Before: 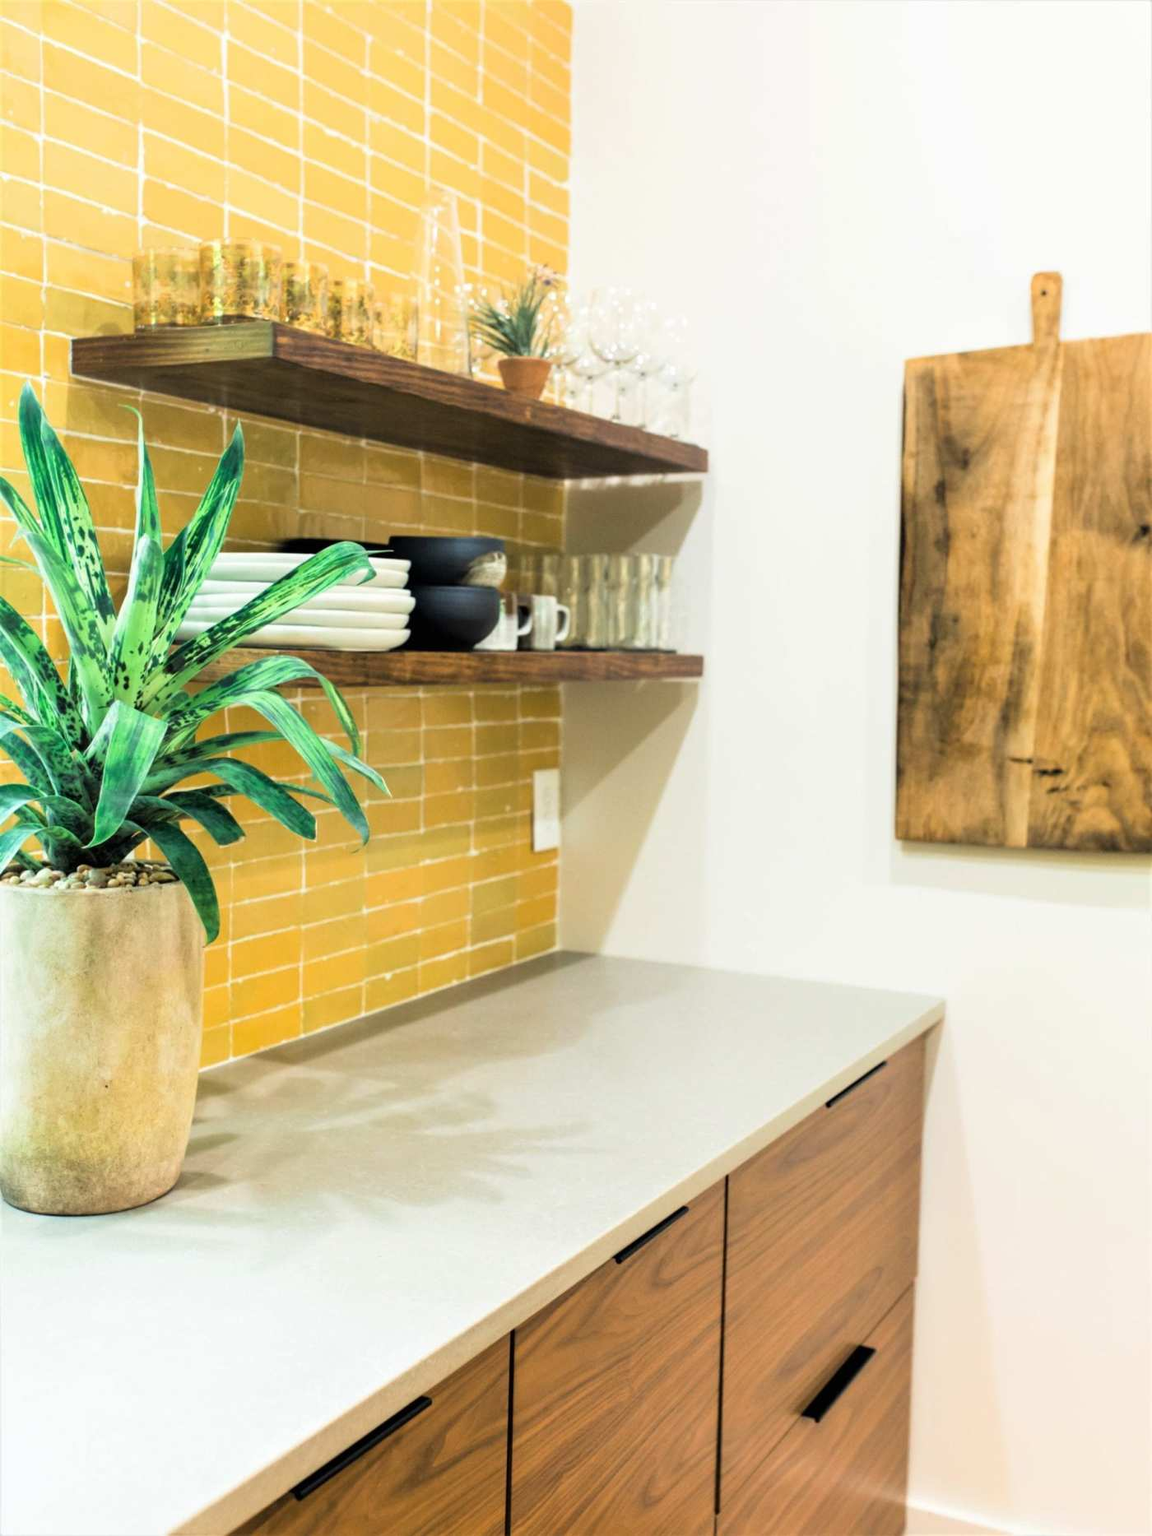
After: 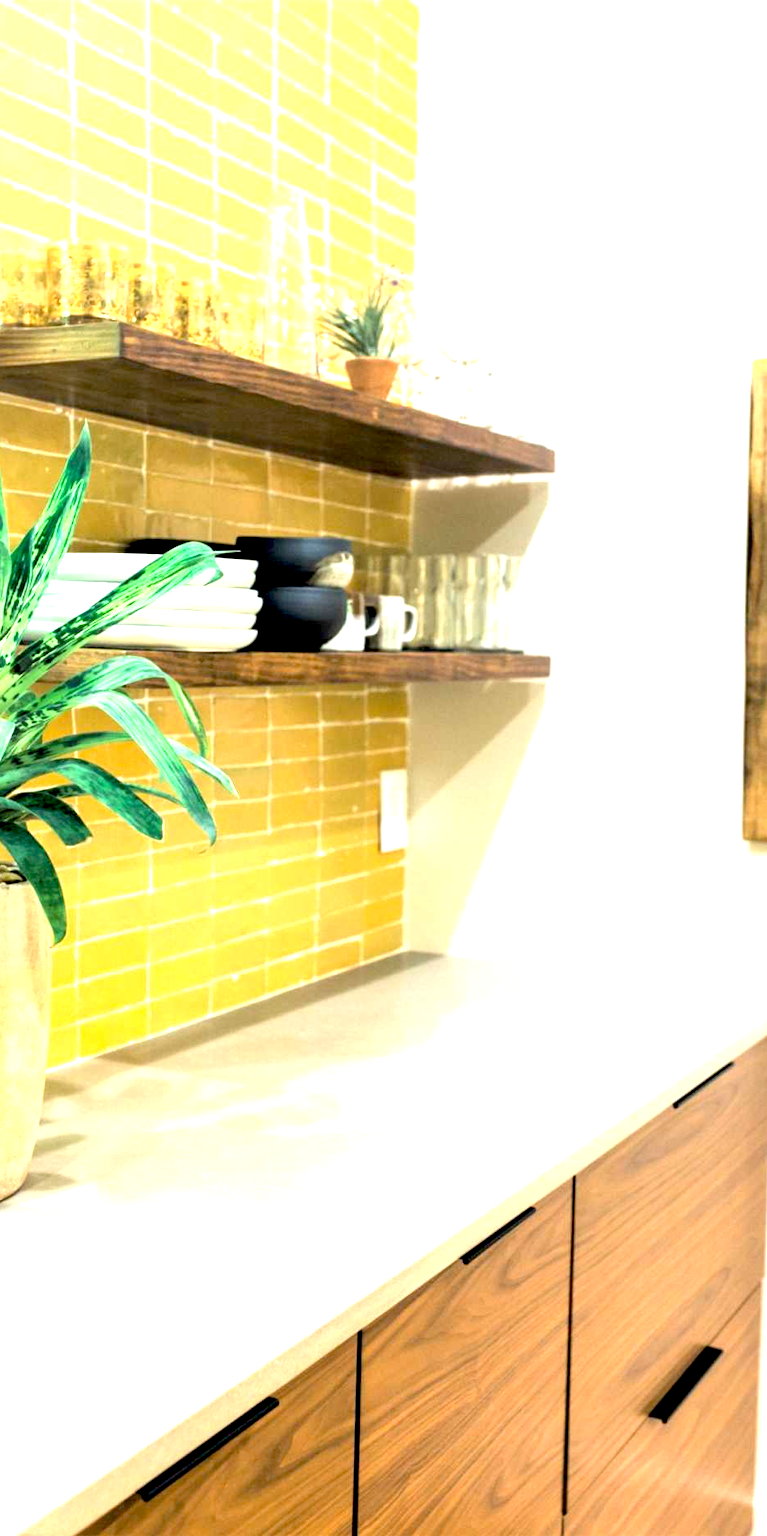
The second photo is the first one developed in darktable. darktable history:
crop and rotate: left 13.355%, right 20.063%
exposure: black level correction 0.01, exposure 1 EV, compensate exposure bias true, compensate highlight preservation false
